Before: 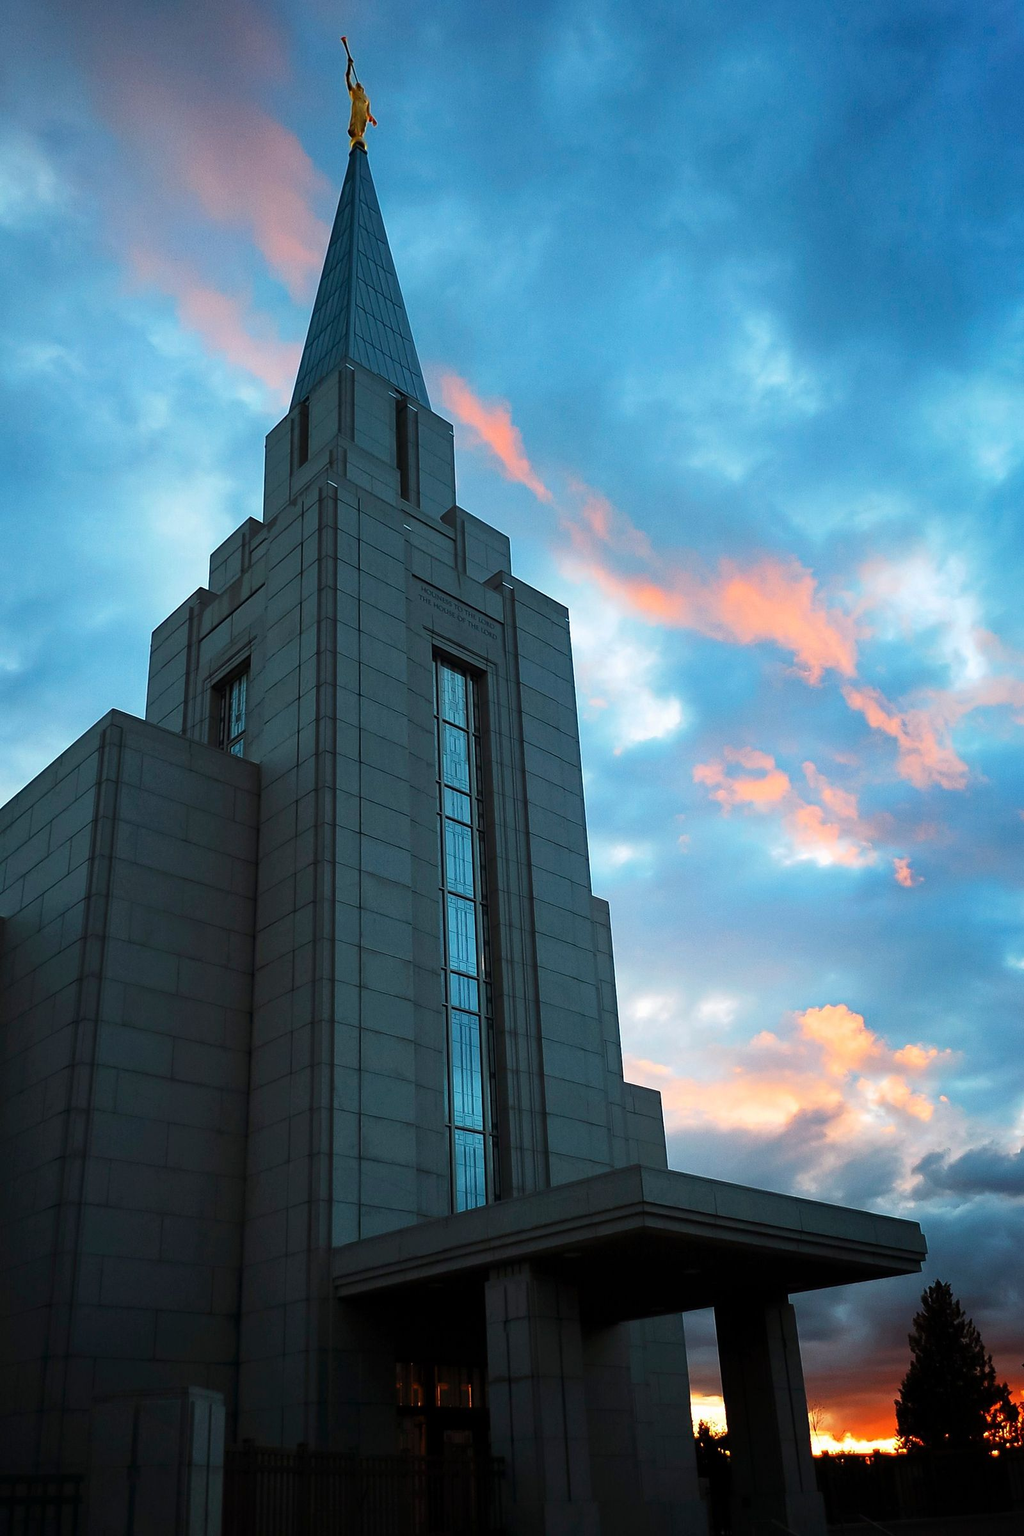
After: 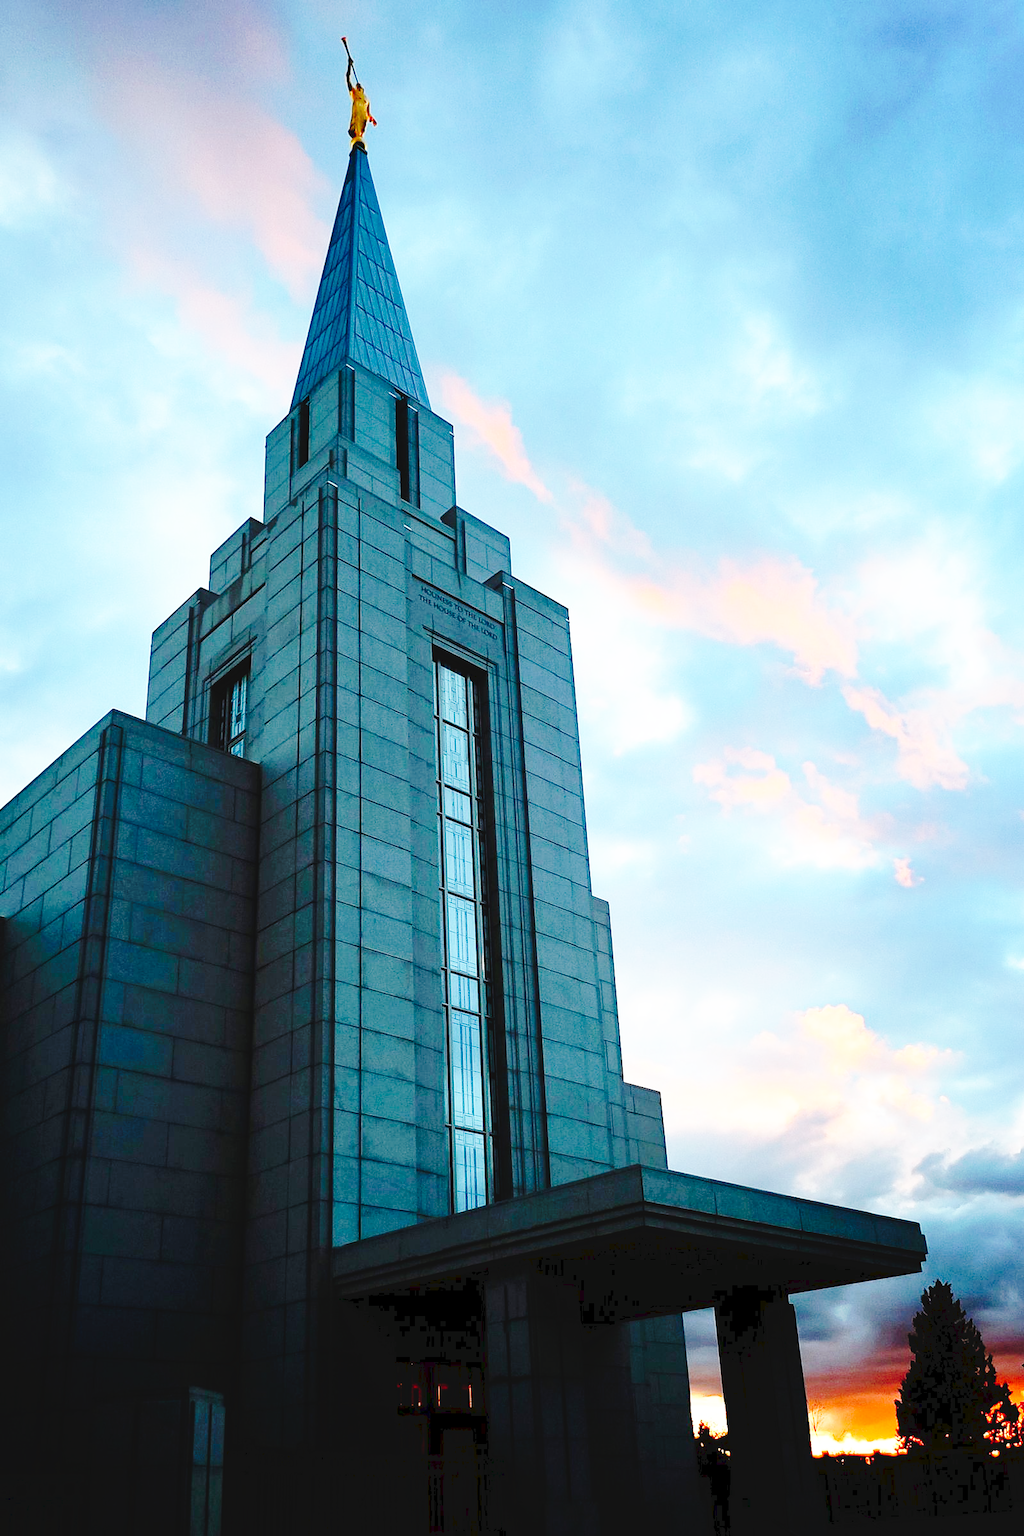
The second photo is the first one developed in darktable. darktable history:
base curve: curves: ch0 [(0, 0) (0.012, 0.01) (0.073, 0.168) (0.31, 0.711) (0.645, 0.957) (1, 1)], preserve colors none
tone curve: curves: ch0 [(0, 0) (0.003, 0.054) (0.011, 0.057) (0.025, 0.056) (0.044, 0.062) (0.069, 0.071) (0.1, 0.088) (0.136, 0.111) (0.177, 0.146) (0.224, 0.19) (0.277, 0.261) (0.335, 0.363) (0.399, 0.458) (0.468, 0.562) (0.543, 0.653) (0.623, 0.725) (0.709, 0.801) (0.801, 0.853) (0.898, 0.915) (1, 1)], preserve colors none
